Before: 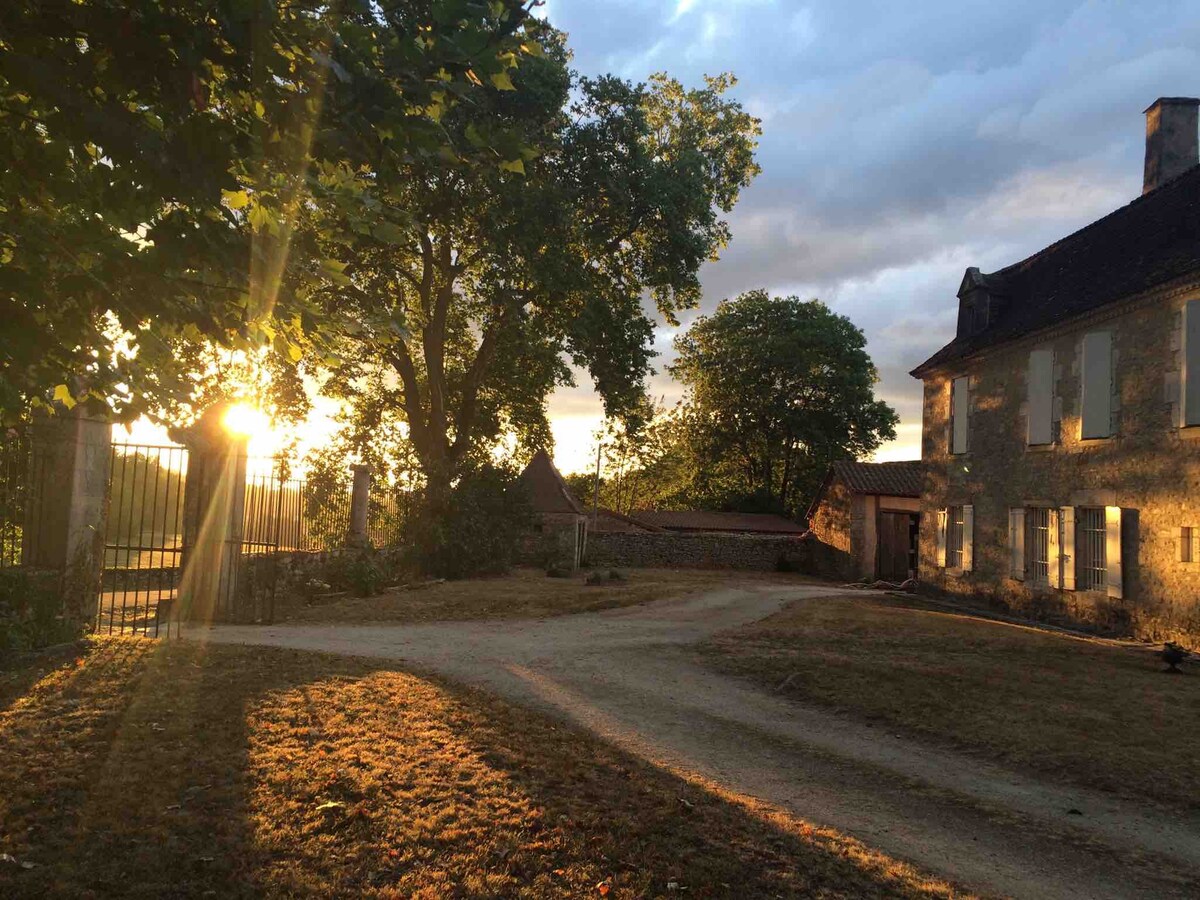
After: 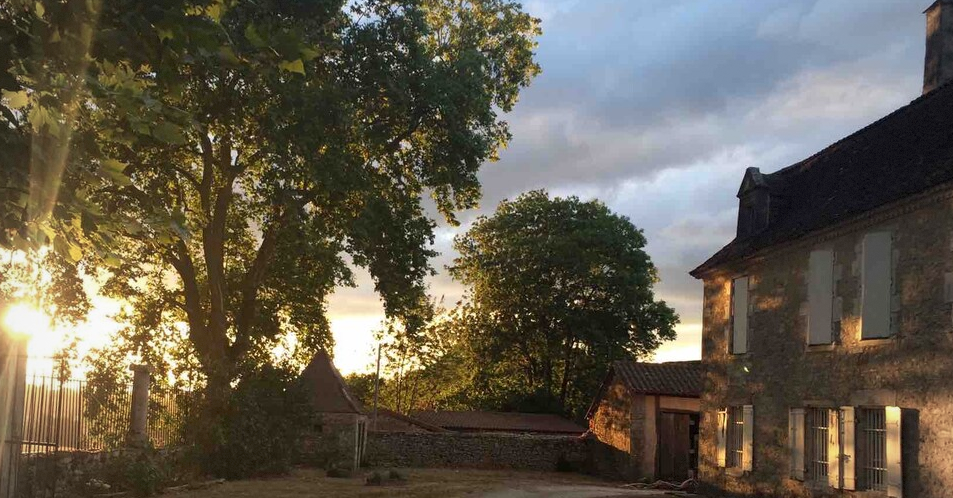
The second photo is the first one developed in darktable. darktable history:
vignetting: fall-off start 72.6%, fall-off radius 109.09%, brightness -0.162, width/height ratio 0.733, dithering 8-bit output
crop: left 18.377%, top 11.116%, right 2.166%, bottom 33.536%
